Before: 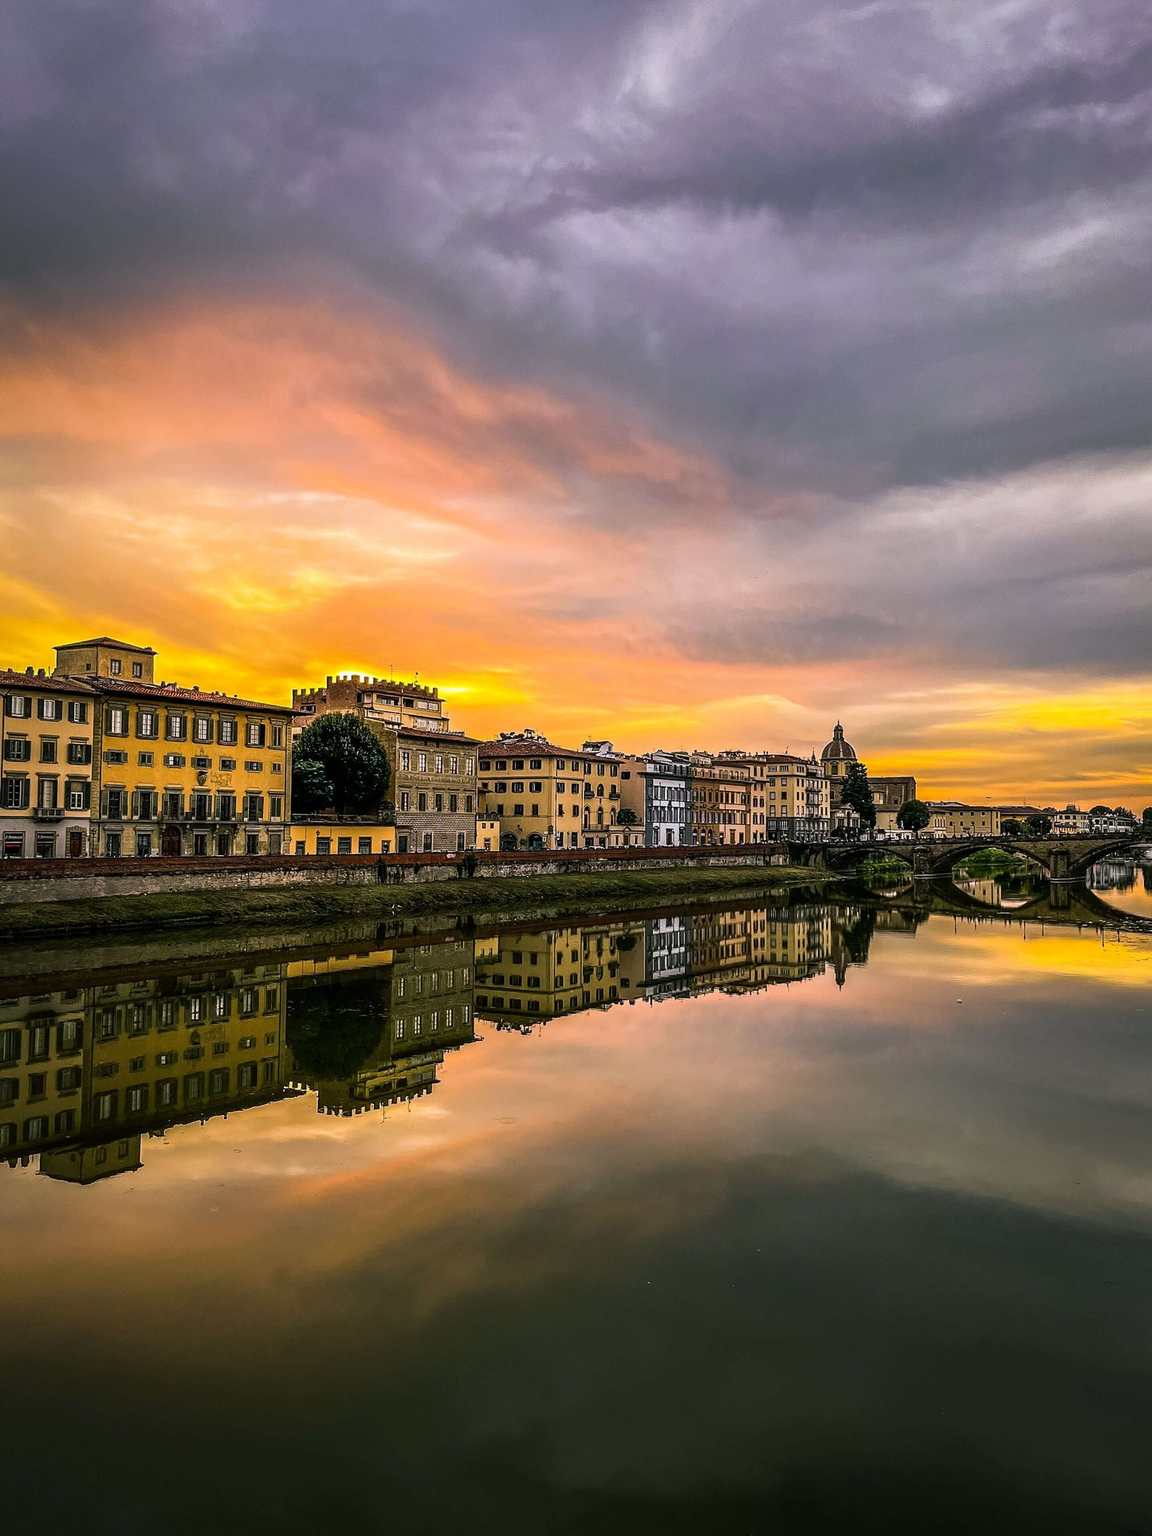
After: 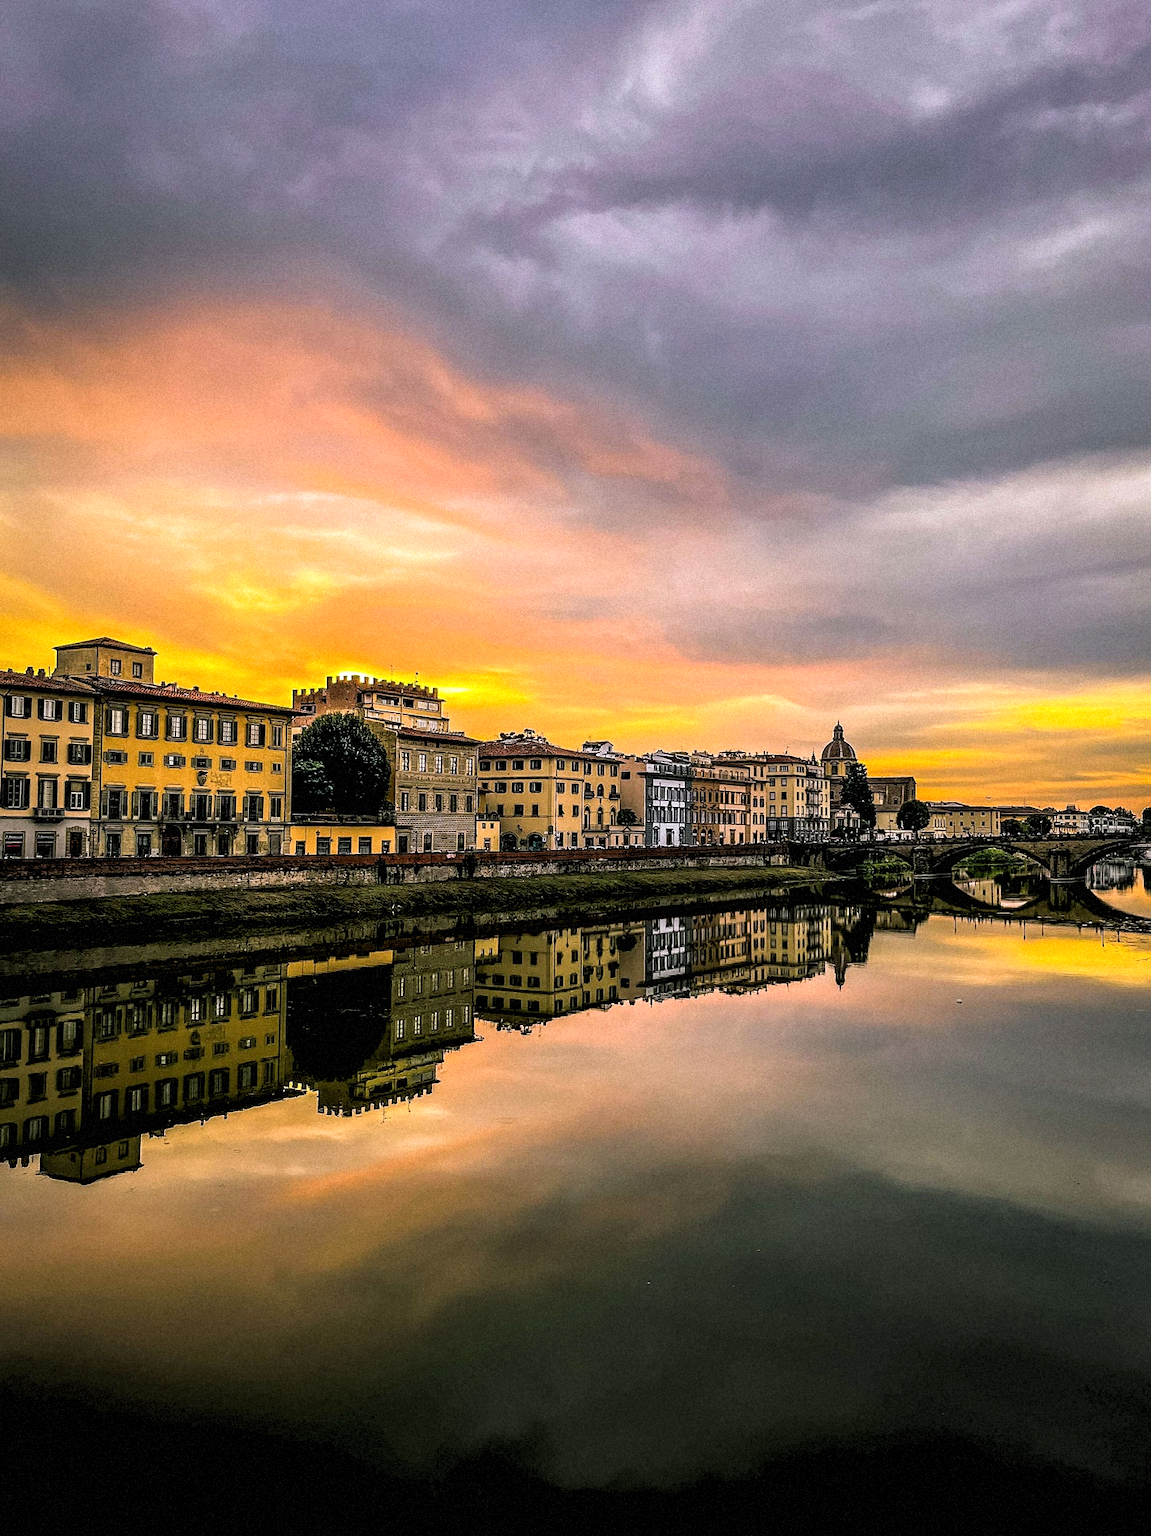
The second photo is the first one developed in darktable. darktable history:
rgb levels: levels [[0.013, 0.434, 0.89], [0, 0.5, 1], [0, 0.5, 1]]
tone equalizer: -8 EV -0.55 EV
grain: mid-tones bias 0%
